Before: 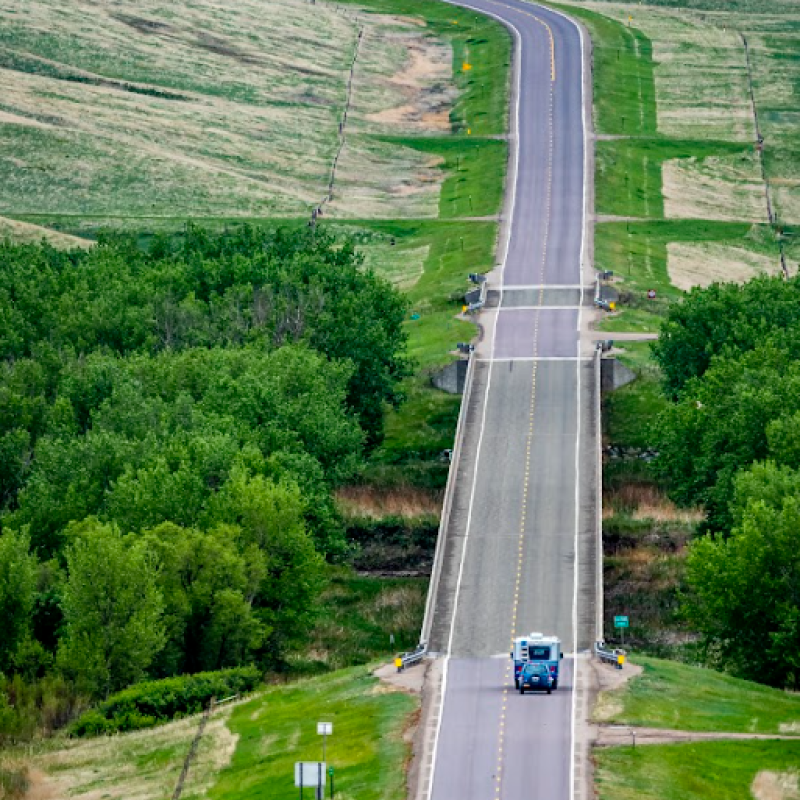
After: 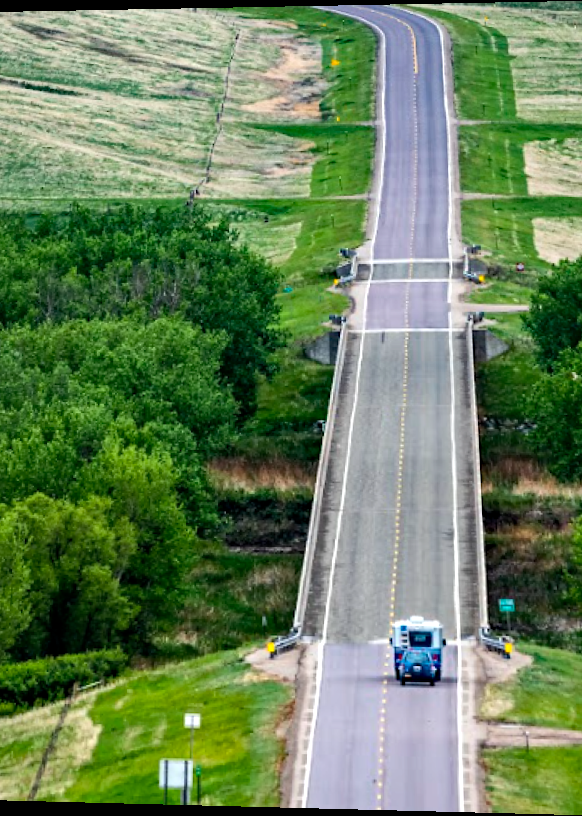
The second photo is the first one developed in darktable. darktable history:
tone equalizer: -8 EV -0.417 EV, -7 EV -0.389 EV, -6 EV -0.333 EV, -5 EV -0.222 EV, -3 EV 0.222 EV, -2 EV 0.333 EV, -1 EV 0.389 EV, +0 EV 0.417 EV, edges refinement/feathering 500, mask exposure compensation -1.57 EV, preserve details no
rotate and perspective: rotation 0.128°, lens shift (vertical) -0.181, lens shift (horizontal) -0.044, shear 0.001, automatic cropping off
crop and rotate: left 17.732%, right 15.423%
haze removal: compatibility mode true, adaptive false
